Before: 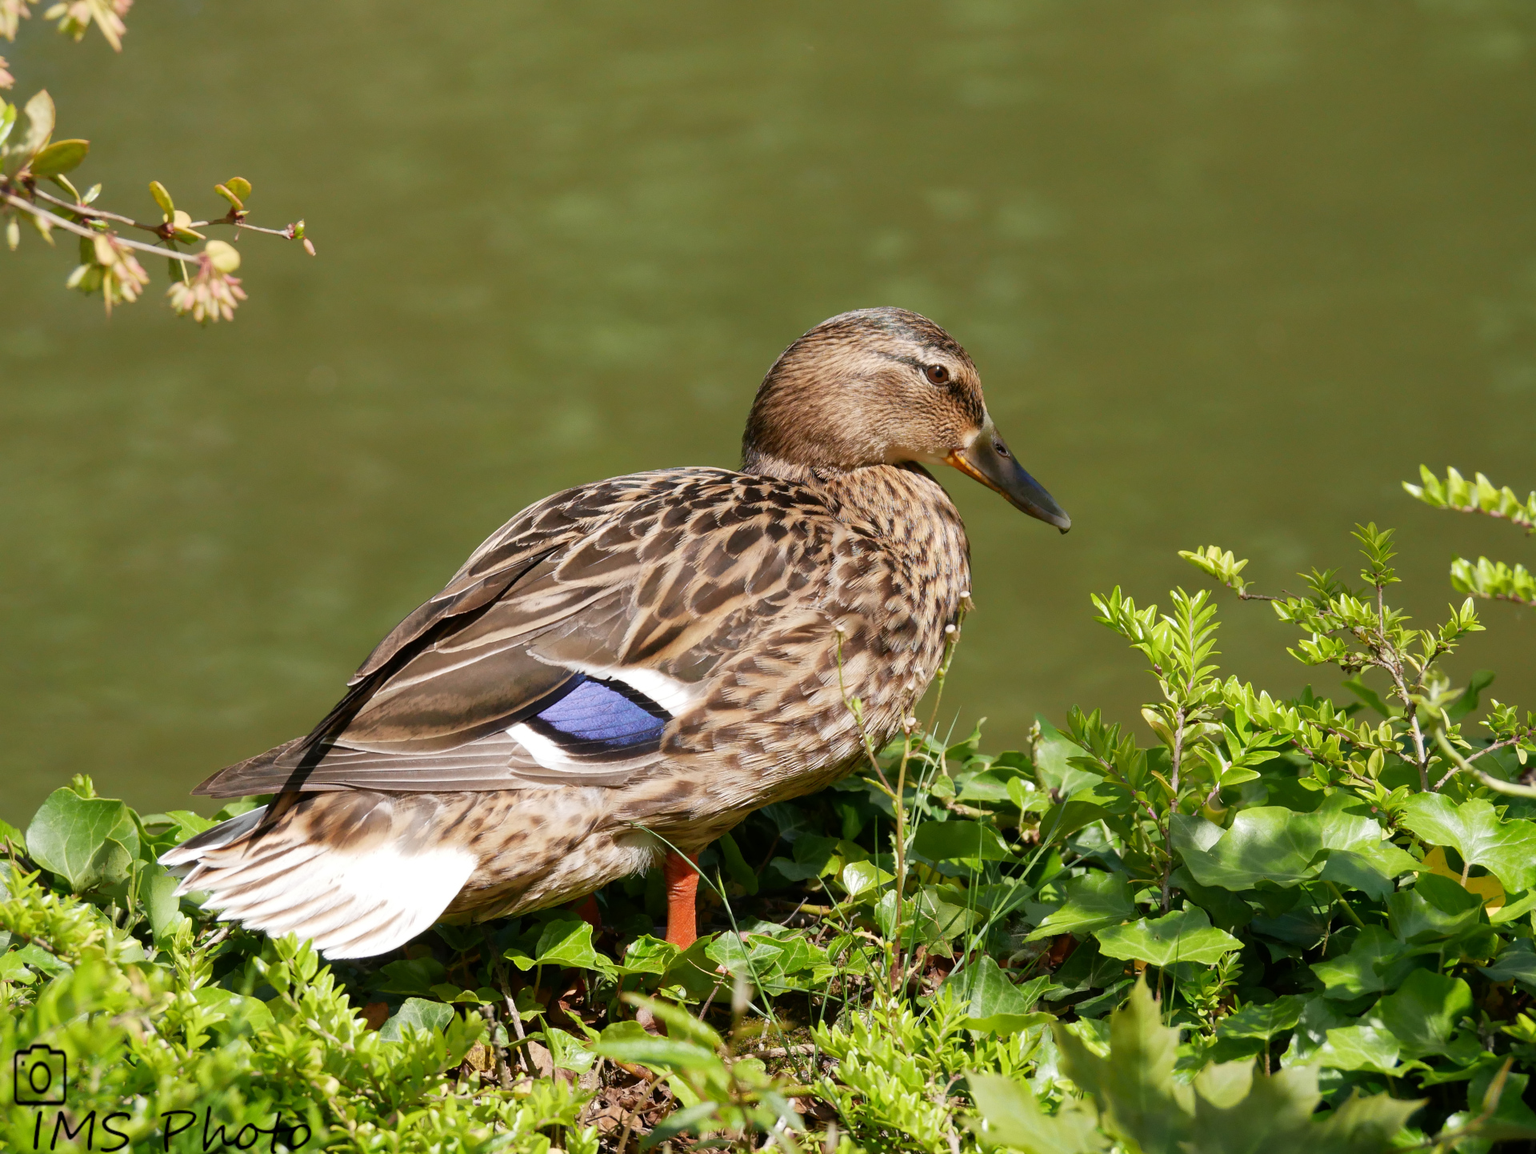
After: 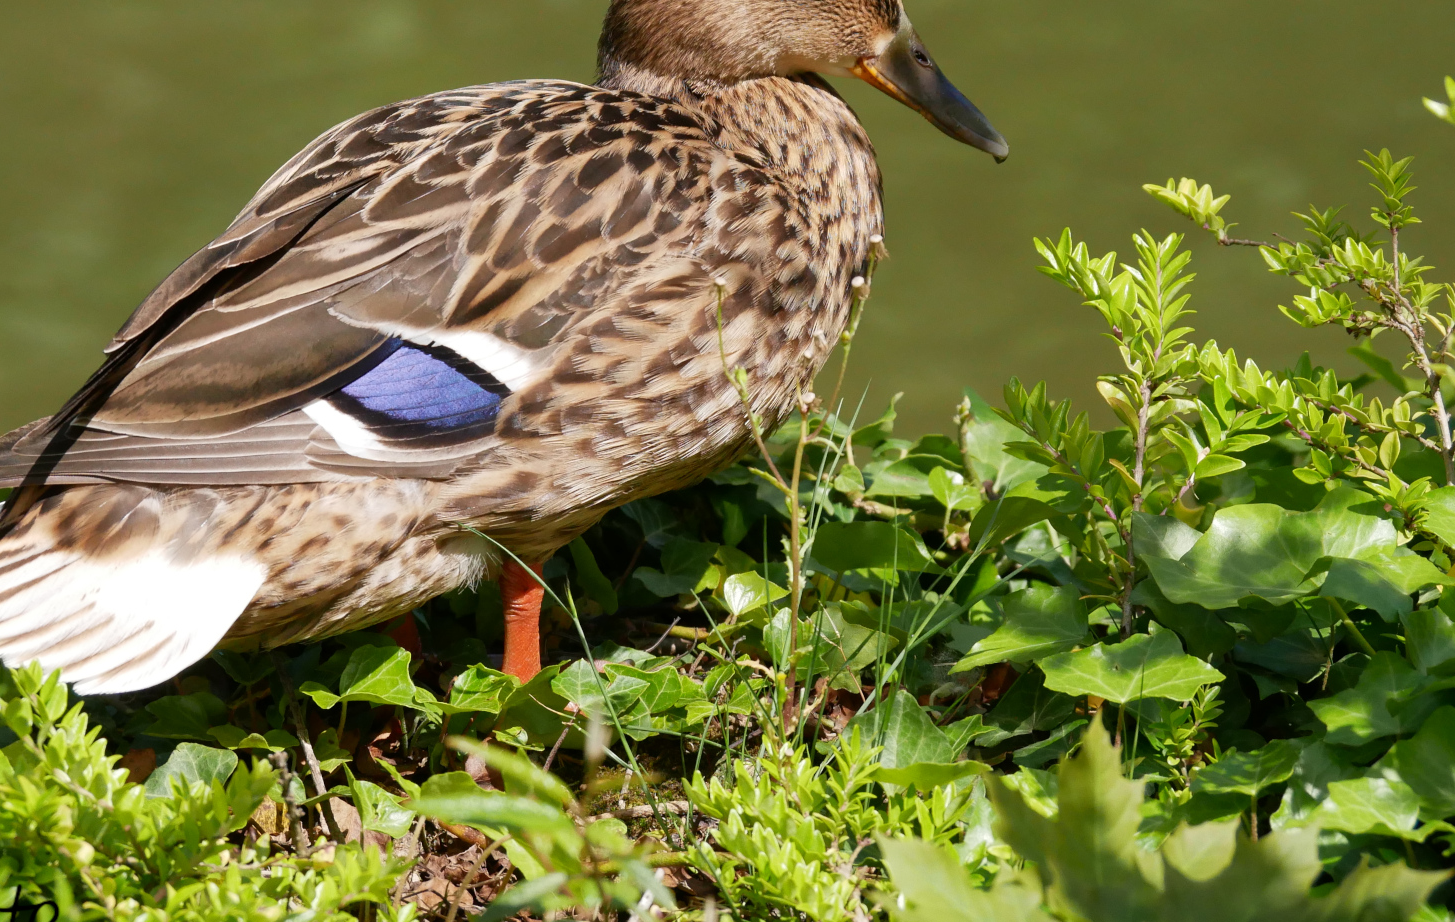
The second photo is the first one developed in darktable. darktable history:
crop and rotate: left 17.236%, top 35.006%, right 6.98%, bottom 1.017%
